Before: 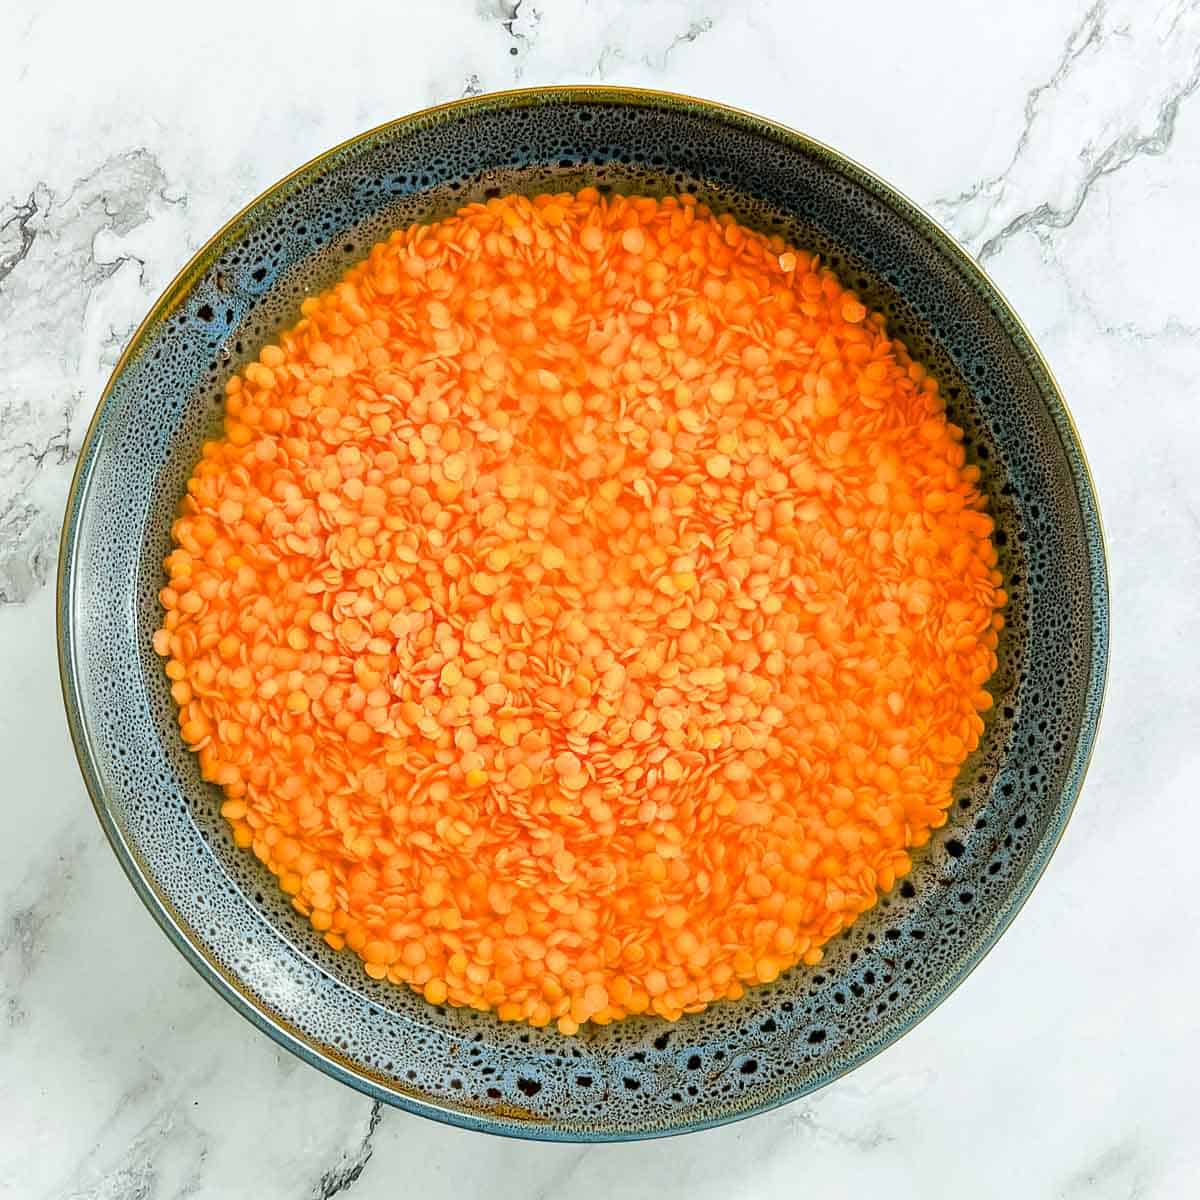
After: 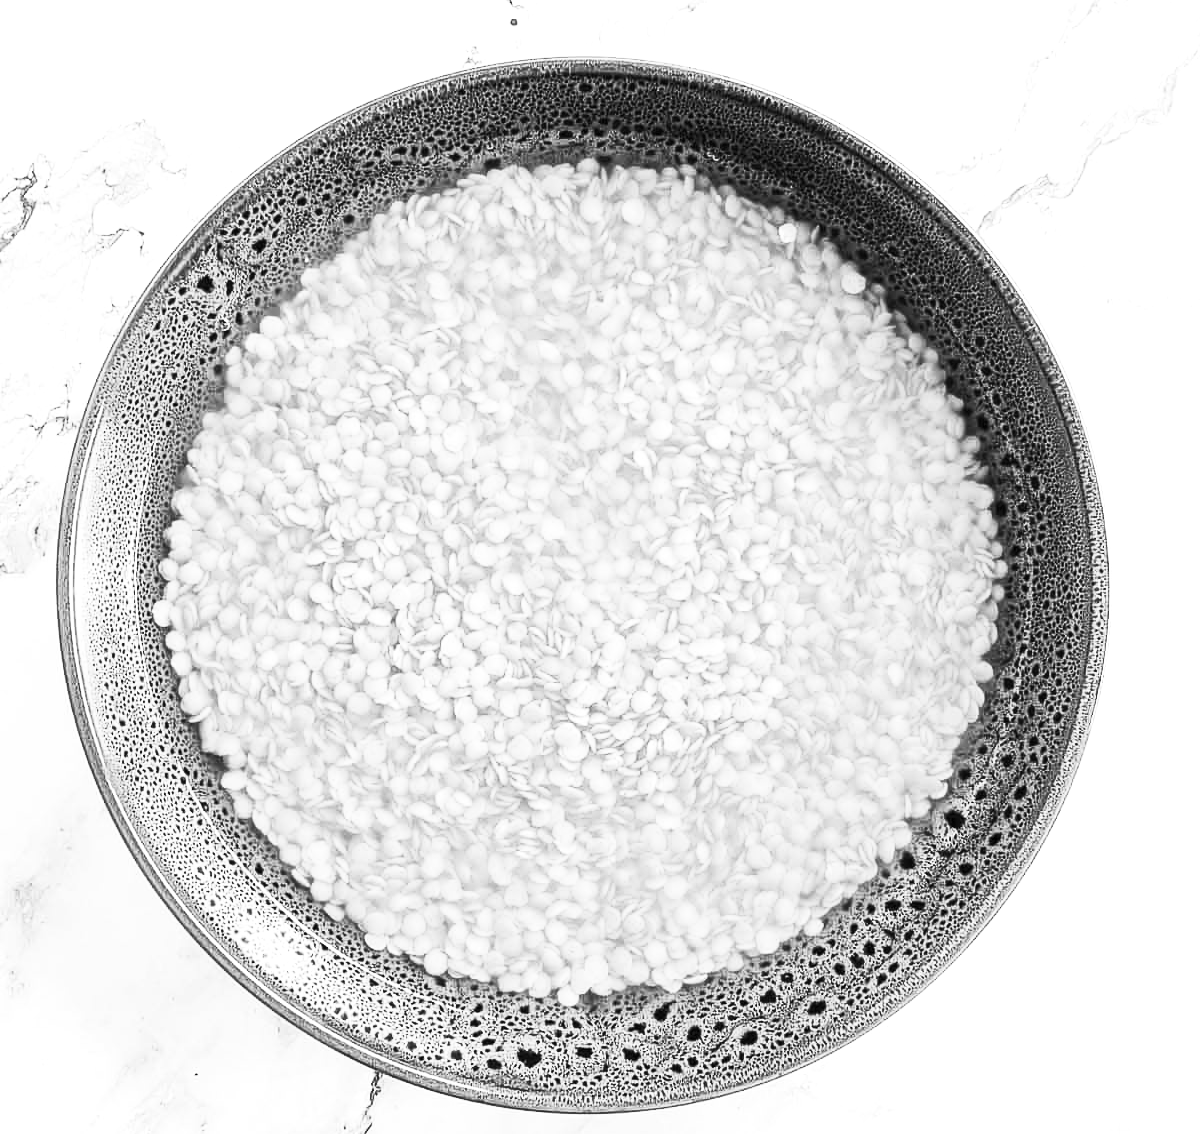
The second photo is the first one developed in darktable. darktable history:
color calibration: x 0.37, y 0.382, temperature 4313.32 K
levels: levels [0, 0.492, 0.984]
contrast brightness saturation: contrast 0.53, brightness 0.47, saturation -1
crop and rotate: top 2.479%, bottom 3.018%
